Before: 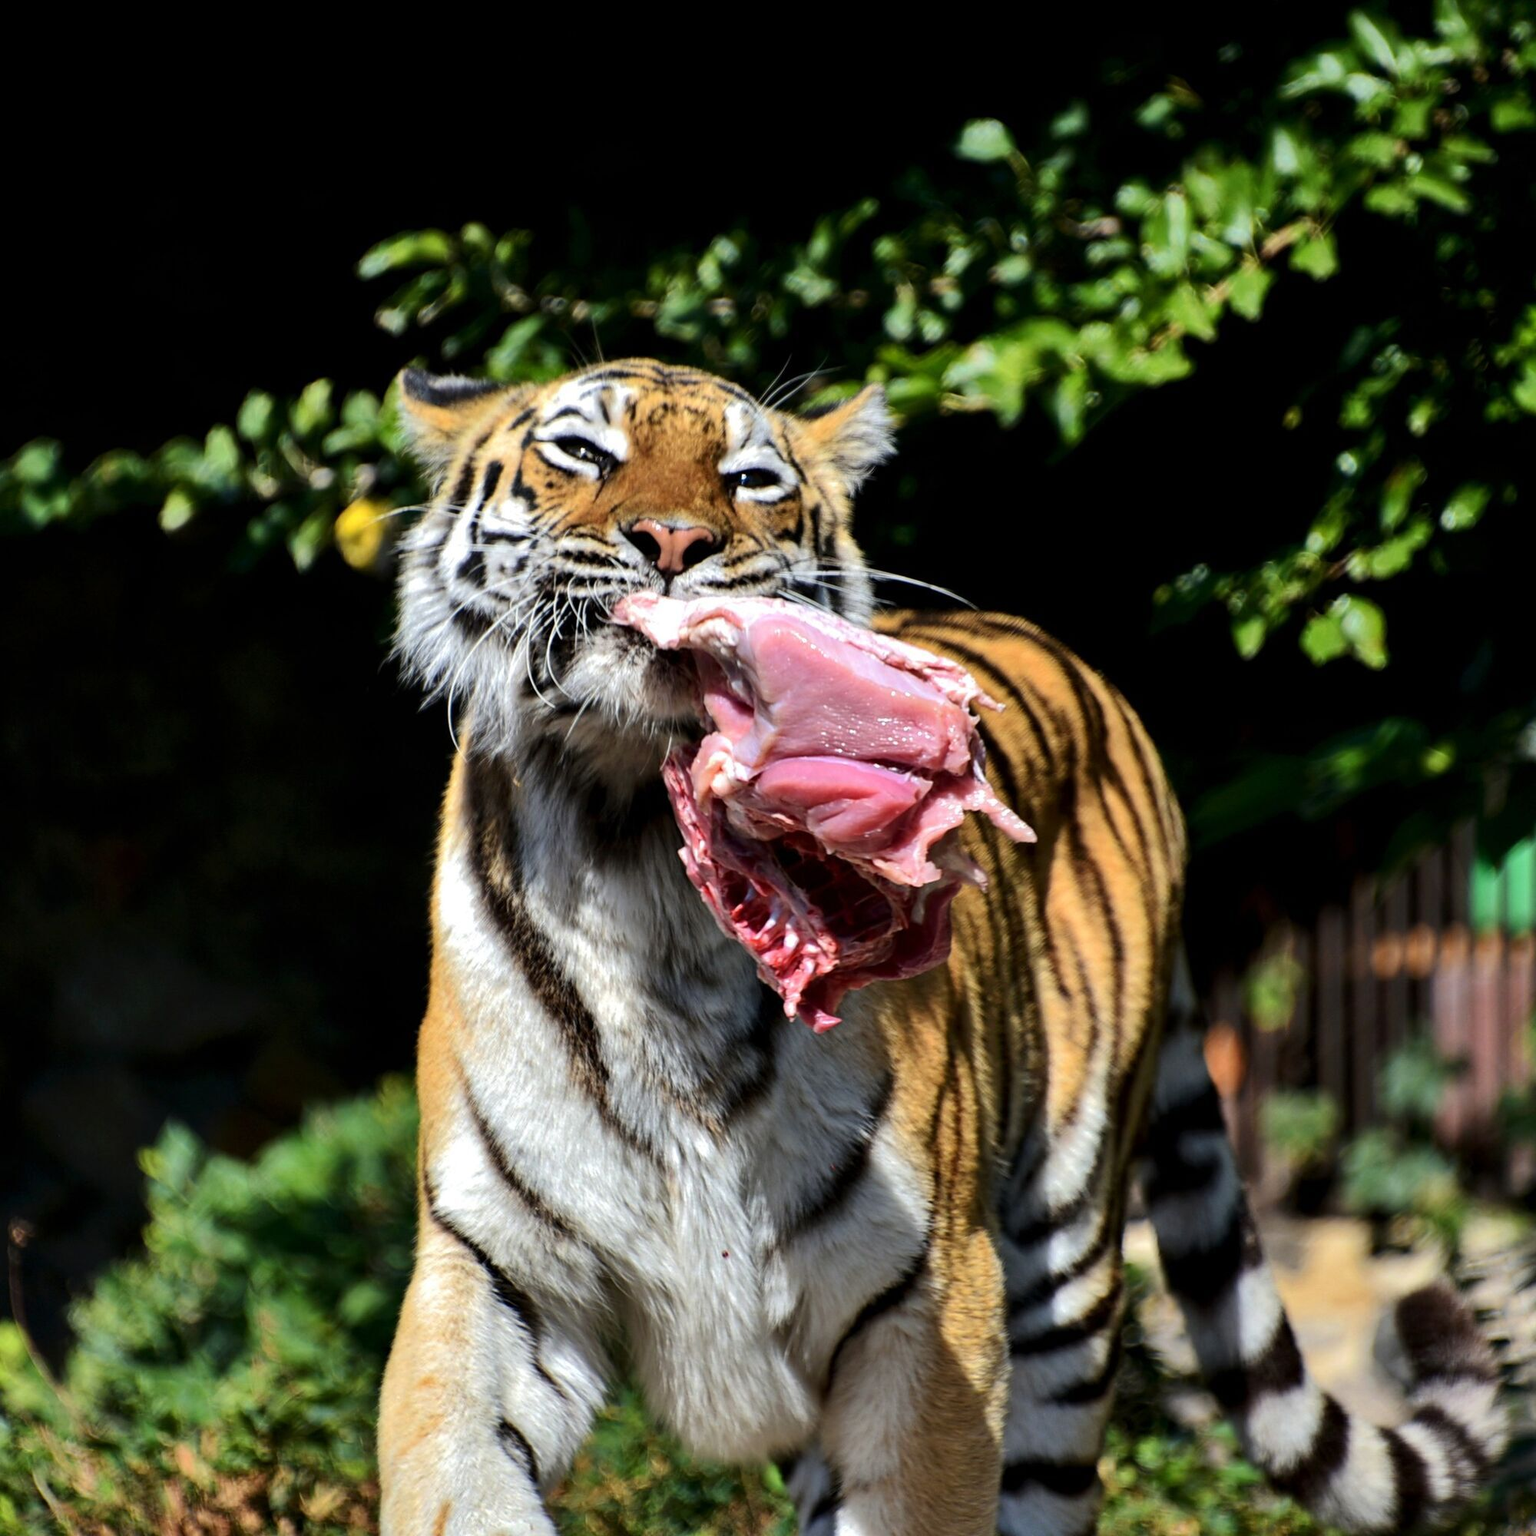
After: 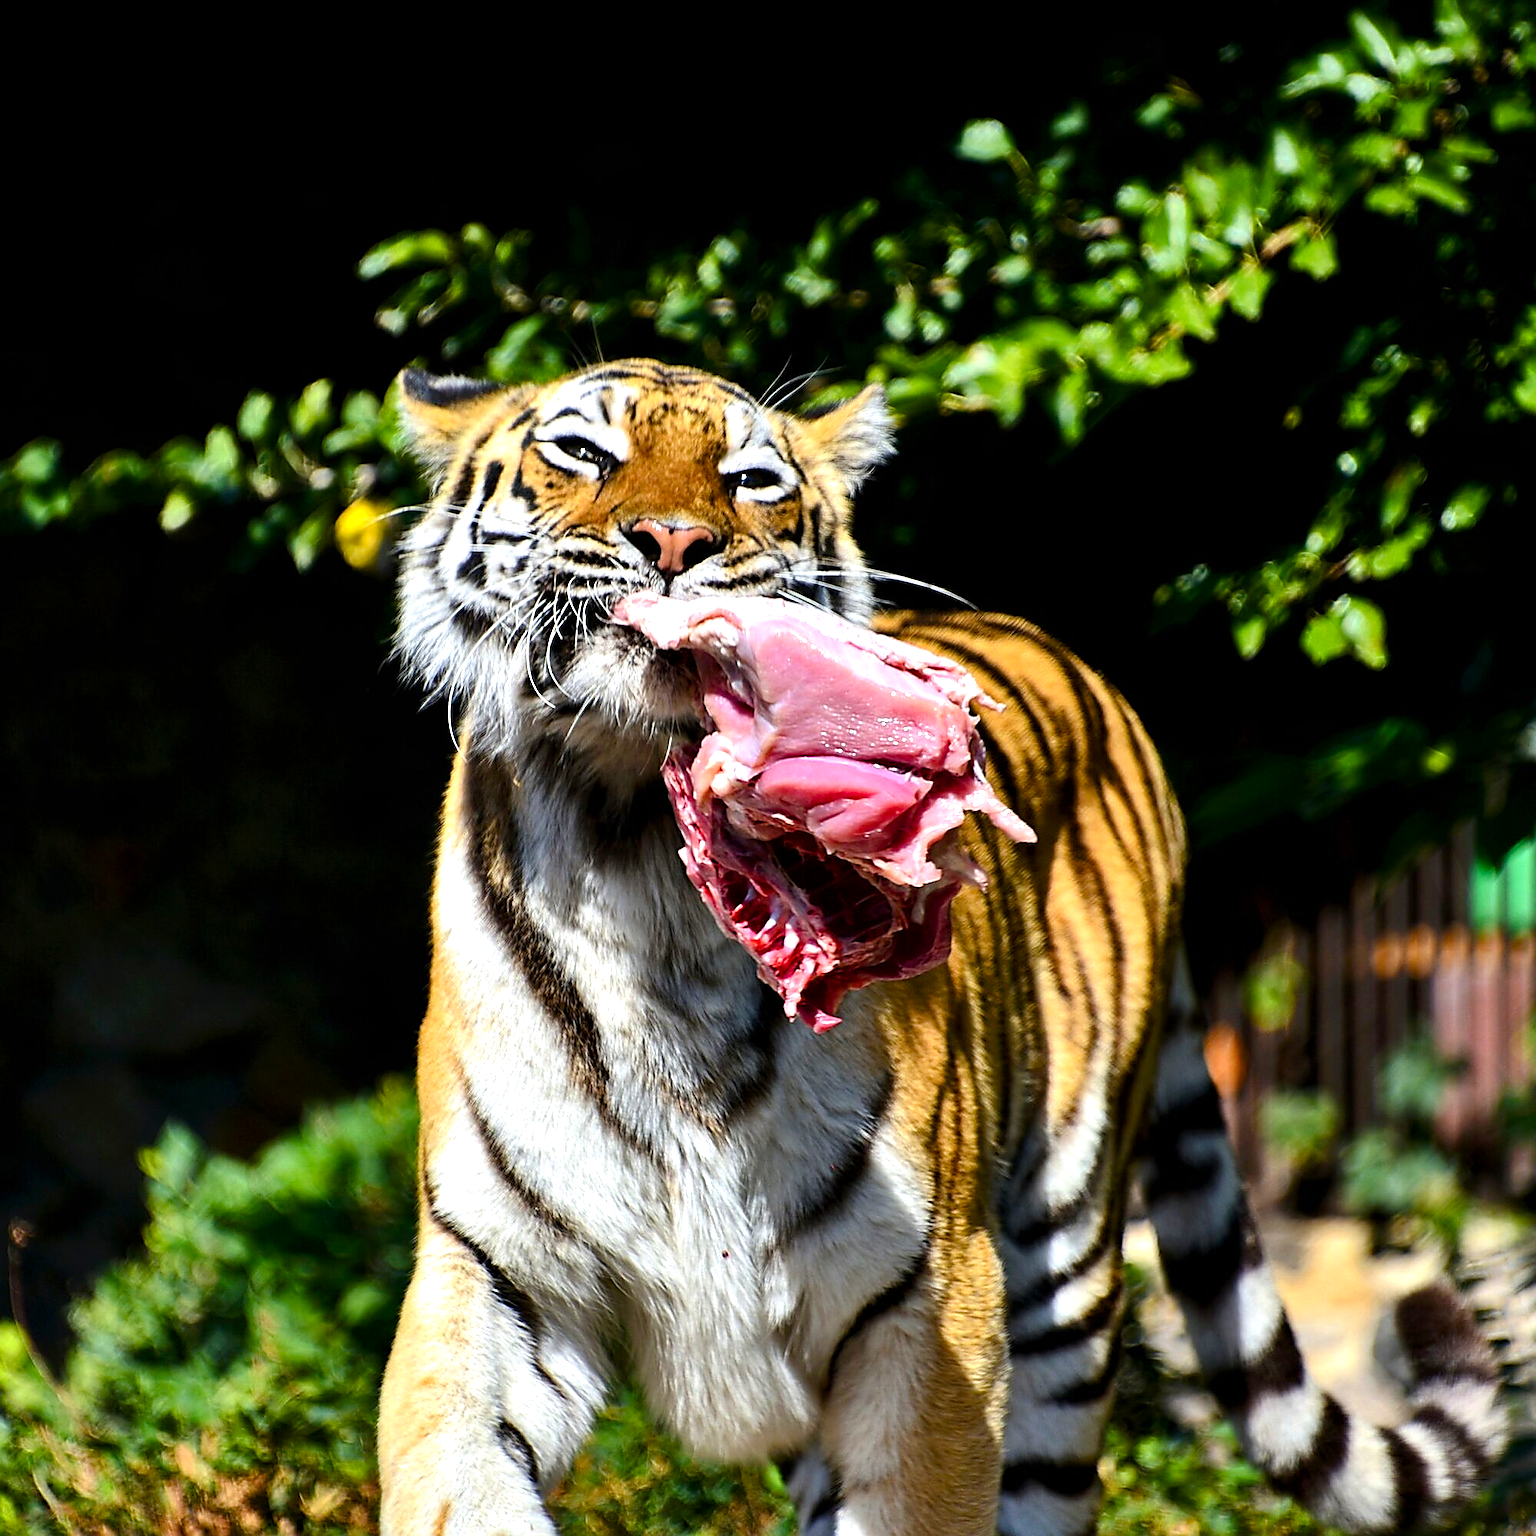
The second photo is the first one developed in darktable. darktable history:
sharpen: radius 1.413, amount 1.234, threshold 0.693
color balance rgb: perceptual saturation grading › global saturation 27.587%, perceptual saturation grading › highlights -25.117%, perceptual saturation grading › shadows 25.086%, perceptual brilliance grading › global brilliance 11.991%, contrast 3.939%
